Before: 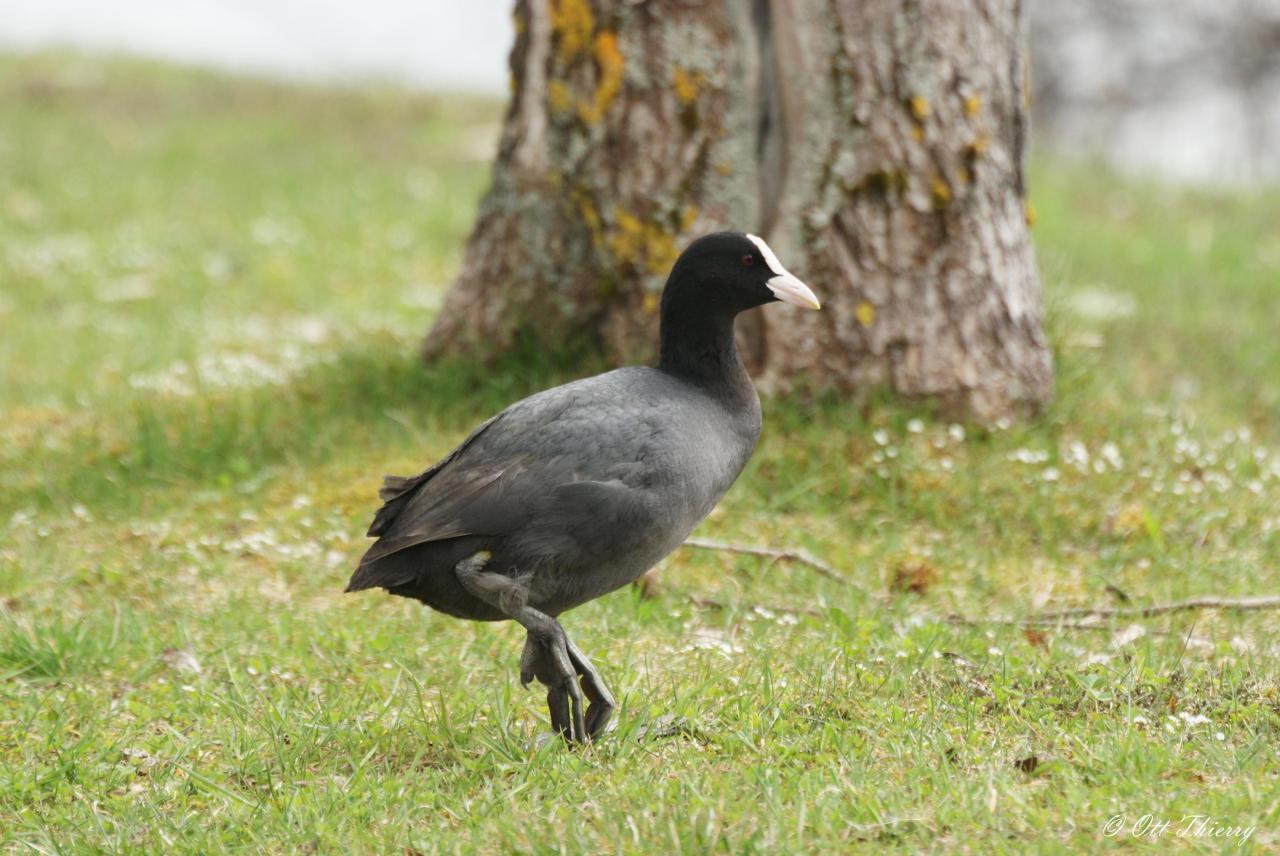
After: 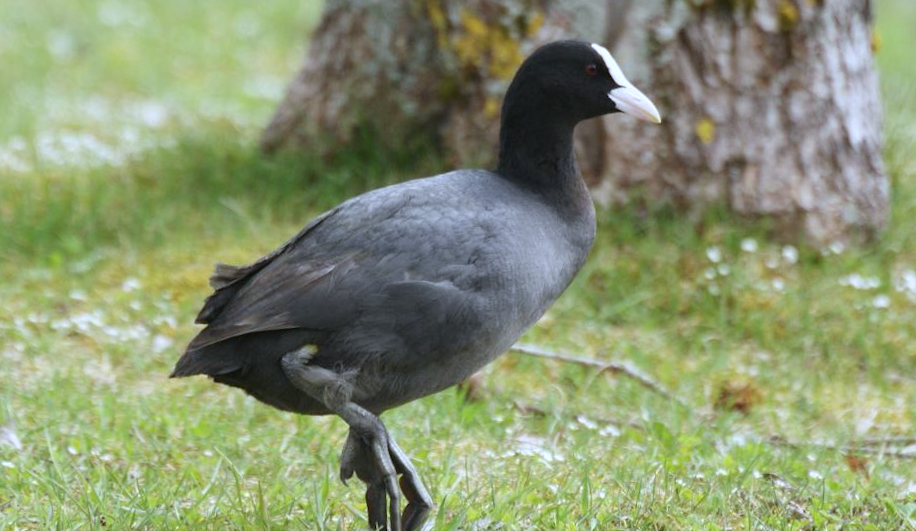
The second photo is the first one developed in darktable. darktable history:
crop and rotate: angle -3.37°, left 9.79%, top 20.73%, right 12.42%, bottom 11.82%
white balance: red 0.948, green 1.02, blue 1.176
